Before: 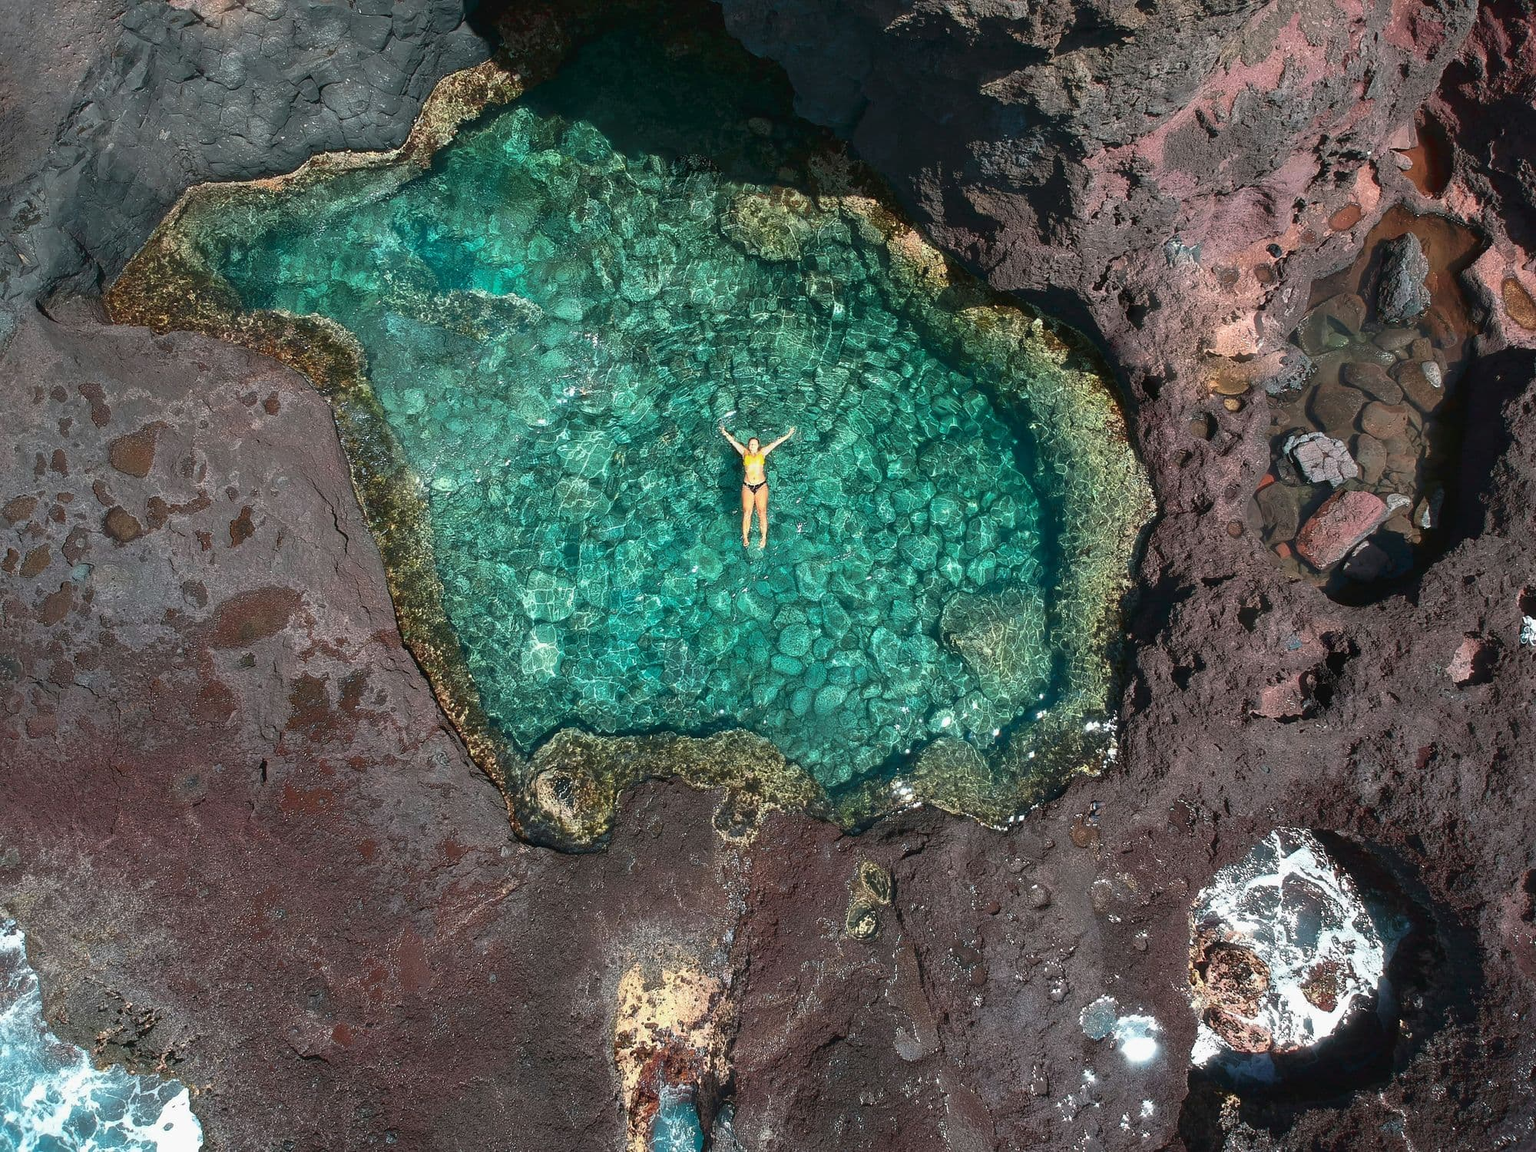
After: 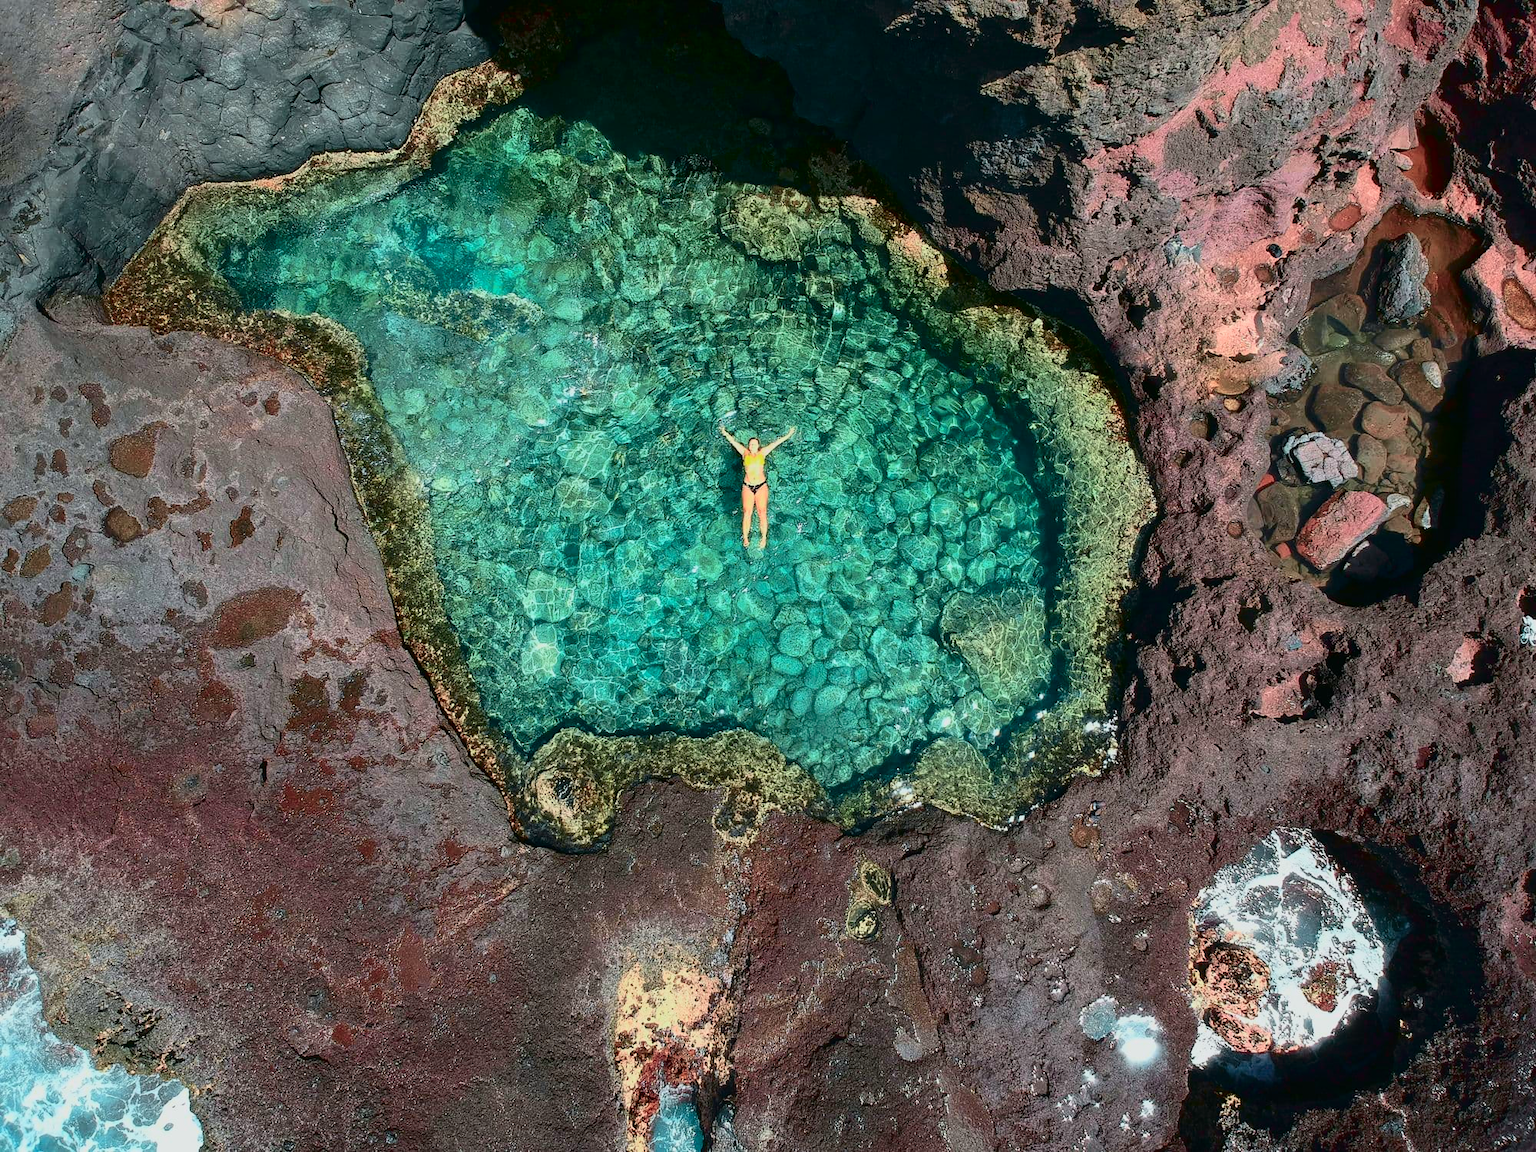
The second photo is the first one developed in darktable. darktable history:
tone curve: curves: ch0 [(0, 0) (0.128, 0.068) (0.292, 0.274) (0.453, 0.507) (0.653, 0.717) (0.785, 0.817) (0.995, 0.917)]; ch1 [(0, 0) (0.384, 0.365) (0.463, 0.447) (0.486, 0.474) (0.503, 0.497) (0.52, 0.525) (0.559, 0.591) (0.583, 0.623) (0.672, 0.699) (0.766, 0.773) (1, 1)]; ch2 [(0, 0) (0.374, 0.344) (0.446, 0.443) (0.501, 0.5) (0.527, 0.549) (0.565, 0.582) (0.624, 0.632) (1, 1)], color space Lab, independent channels, preserve colors none
